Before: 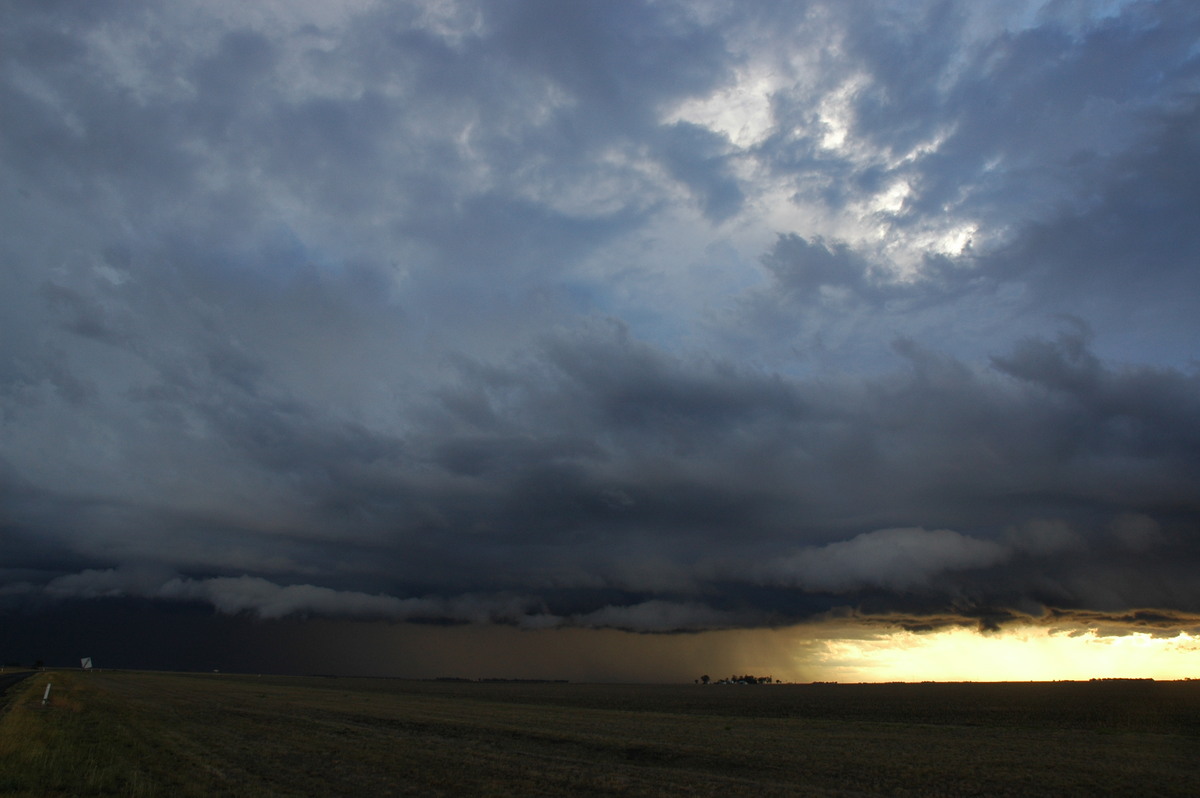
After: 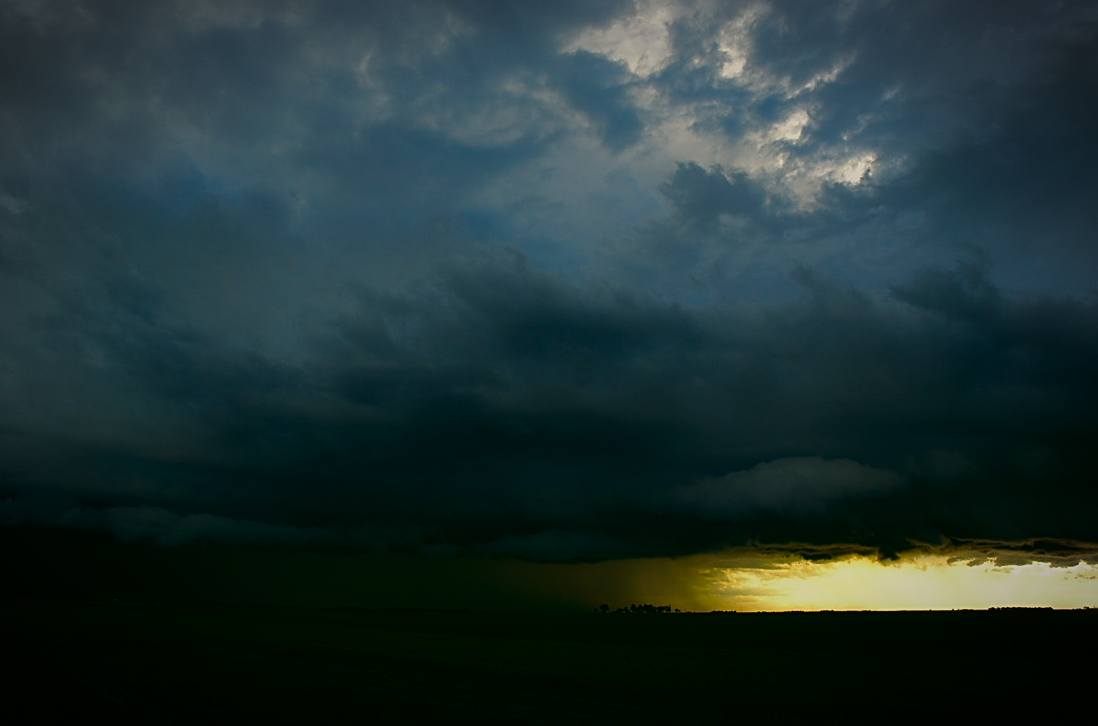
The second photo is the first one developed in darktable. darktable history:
vignetting: automatic ratio true
color correction: highlights a* -0.418, highlights b* 9.48, shadows a* -9.19, shadows b* 1.53
color balance rgb: highlights gain › chroma 1.502%, highlights gain › hue 312.37°, perceptual saturation grading › global saturation 31.082%, perceptual brilliance grading › global brilliance -0.659%, perceptual brilliance grading › highlights -1.116%, perceptual brilliance grading › mid-tones -0.908%, perceptual brilliance grading › shadows -1.368%, global vibrance 30.42%, contrast 9.416%
crop and rotate: left 8.494%, top 8.922%
tone equalizer: -8 EV -0.787 EV, -7 EV -0.715 EV, -6 EV -0.617 EV, -5 EV -0.364 EV, -3 EV 0.385 EV, -2 EV 0.6 EV, -1 EV 0.693 EV, +0 EV 0.762 EV
sharpen: on, module defaults
shadows and highlights: shadows -0.391, highlights 41.81
exposure: exposure -1.547 EV, compensate exposure bias true, compensate highlight preservation false
